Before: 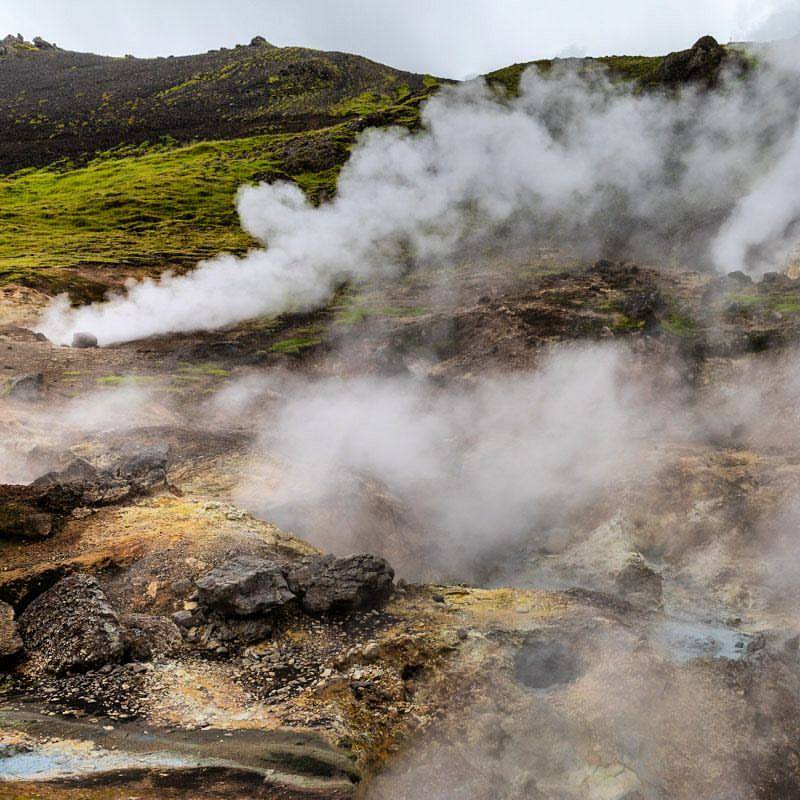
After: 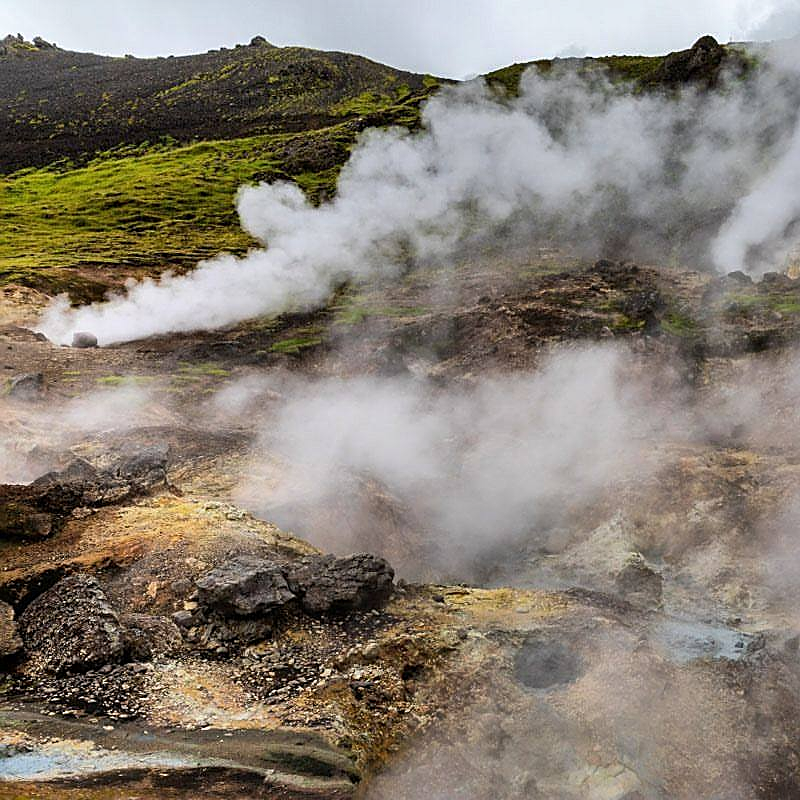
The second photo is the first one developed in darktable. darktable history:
shadows and highlights: shadows 20.86, highlights -37.39, soften with gaussian
exposure: compensate highlight preservation false
sharpen: on, module defaults
